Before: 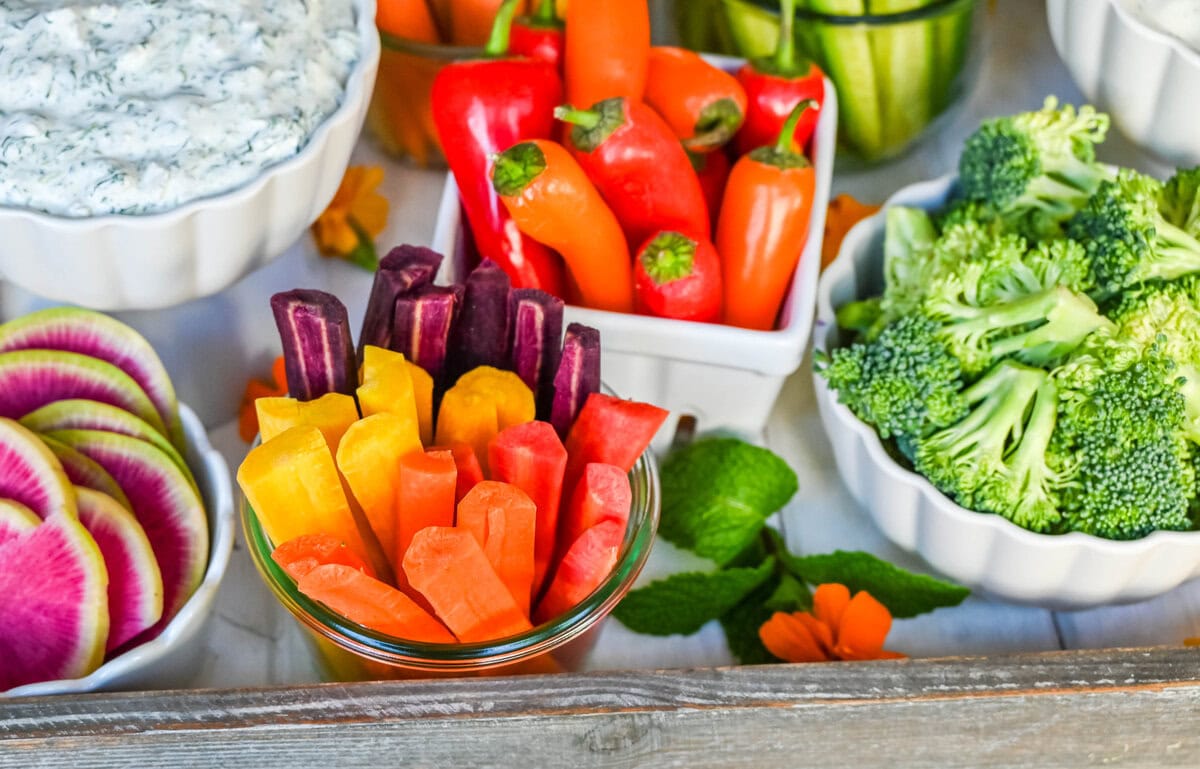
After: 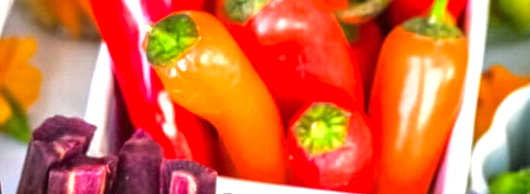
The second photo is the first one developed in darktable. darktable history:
crop: left 28.979%, top 16.838%, right 26.772%, bottom 57.893%
exposure: black level correction 0, exposure 1 EV, compensate highlight preservation false
shadows and highlights: shadows -20.64, white point adjustment -1.85, highlights -35.12
